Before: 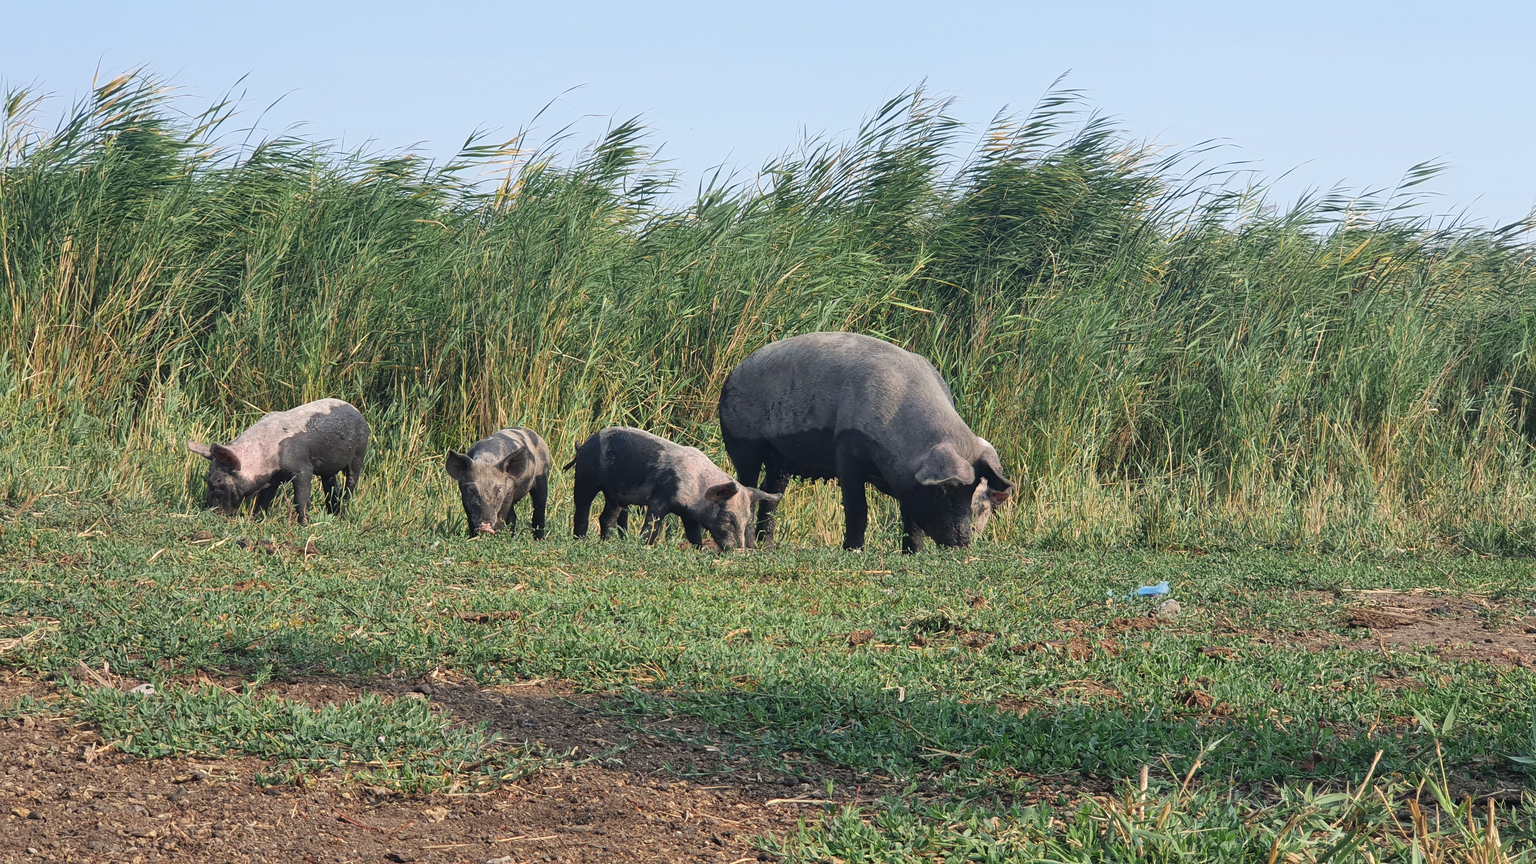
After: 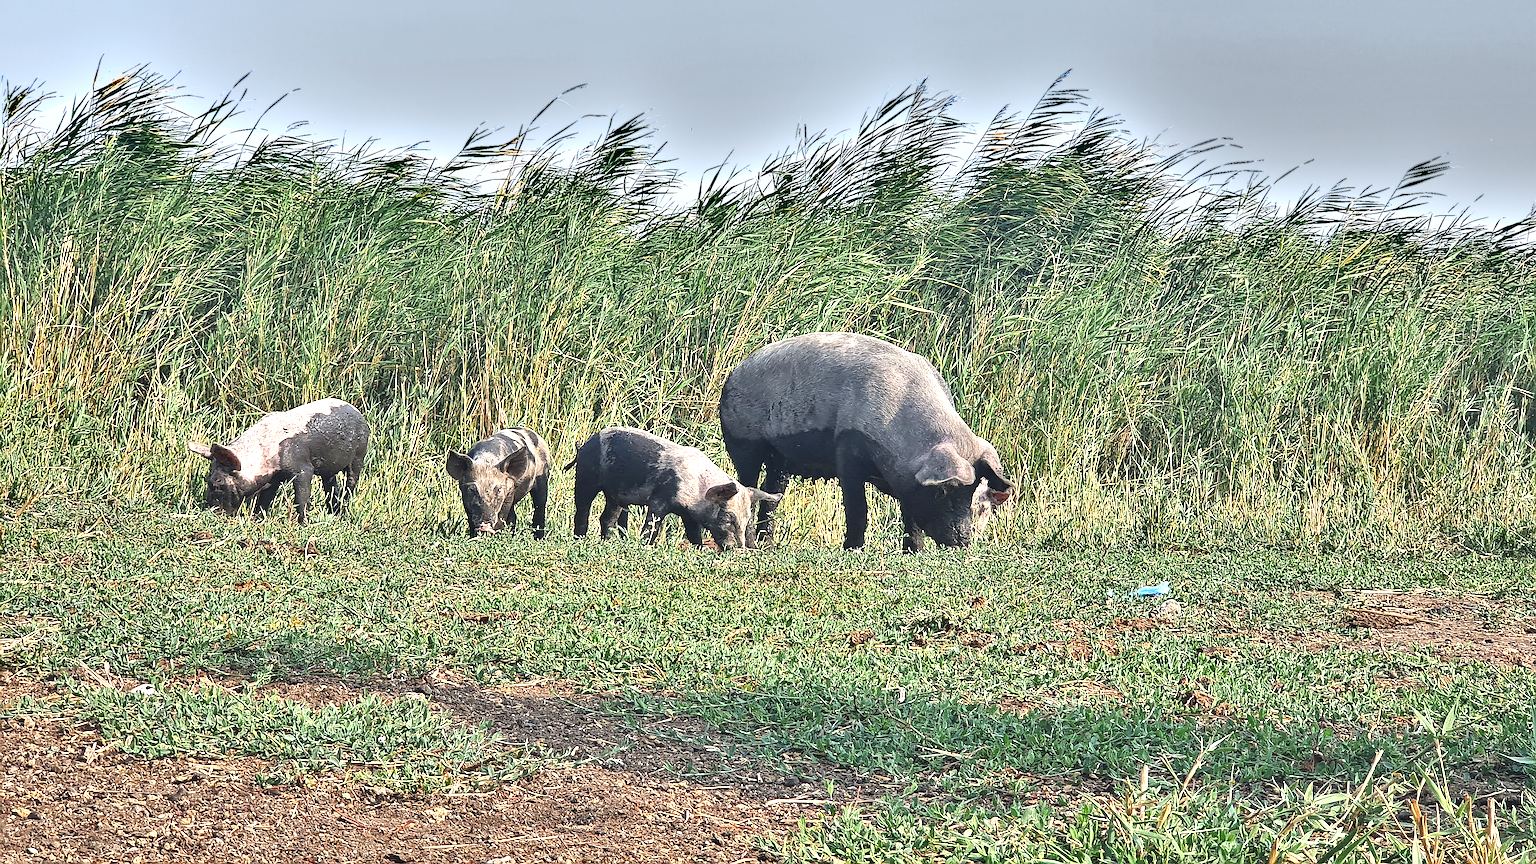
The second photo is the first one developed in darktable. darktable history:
shadows and highlights: shadows 20.78, highlights -81.5, soften with gaussian
sharpen: radius 1.736, amount 1.303
exposure: black level correction 0, exposure 1.096 EV, compensate highlight preservation false
